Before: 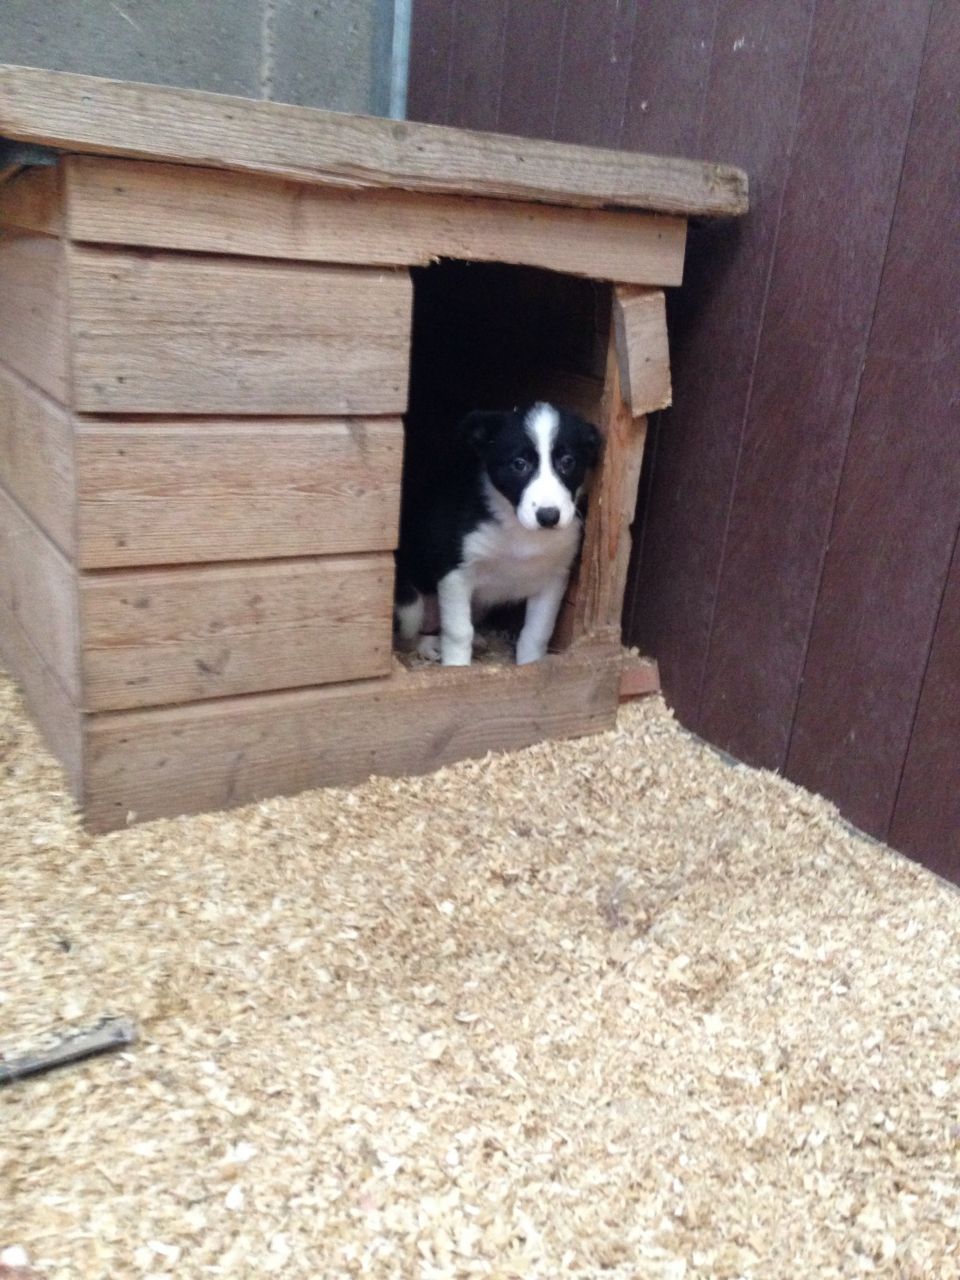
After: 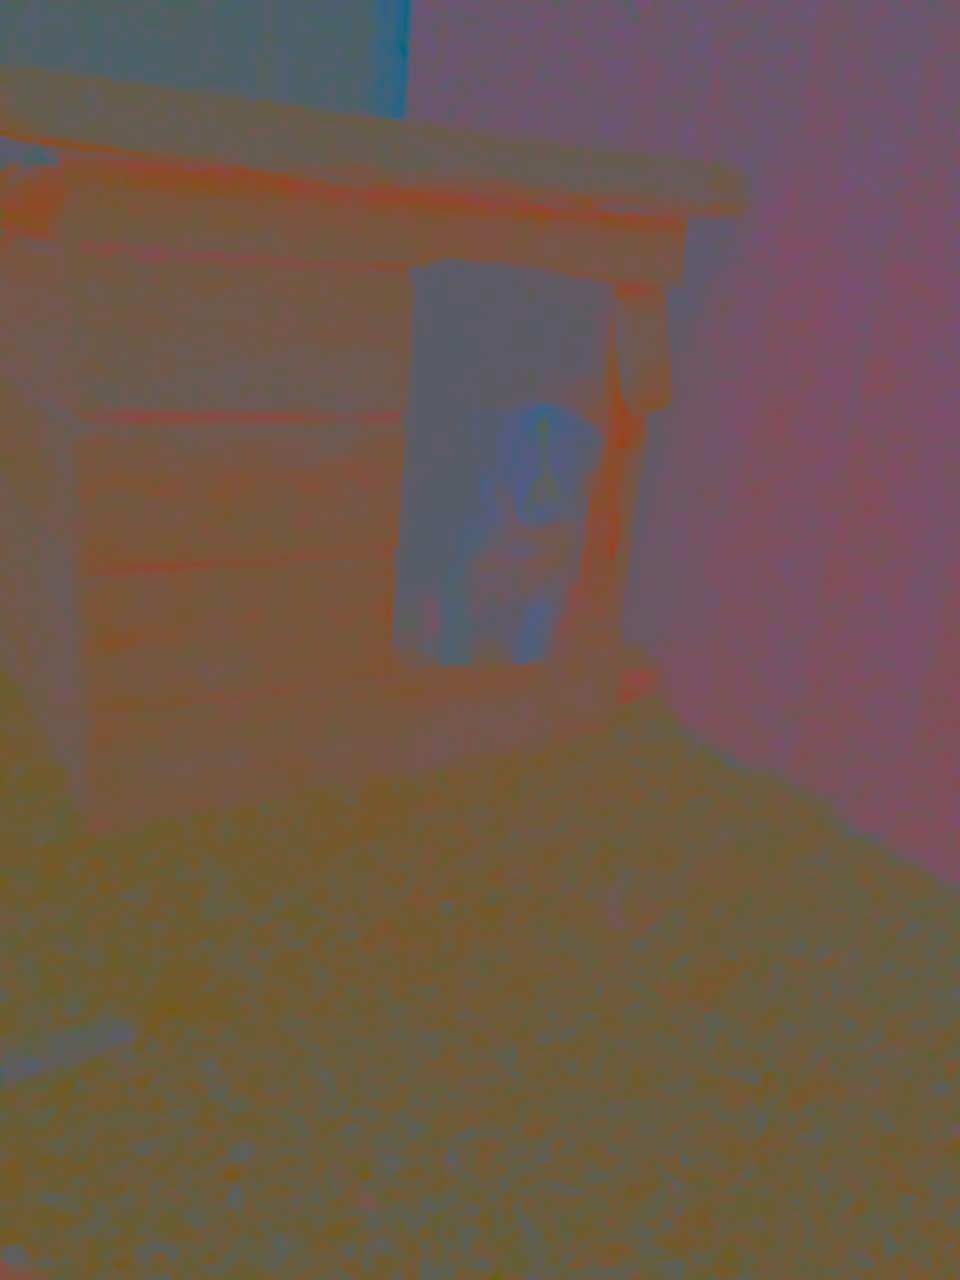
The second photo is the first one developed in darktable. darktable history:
sharpen: on, module defaults
contrast brightness saturation: contrast -0.99, brightness -0.17, saturation 0.75
